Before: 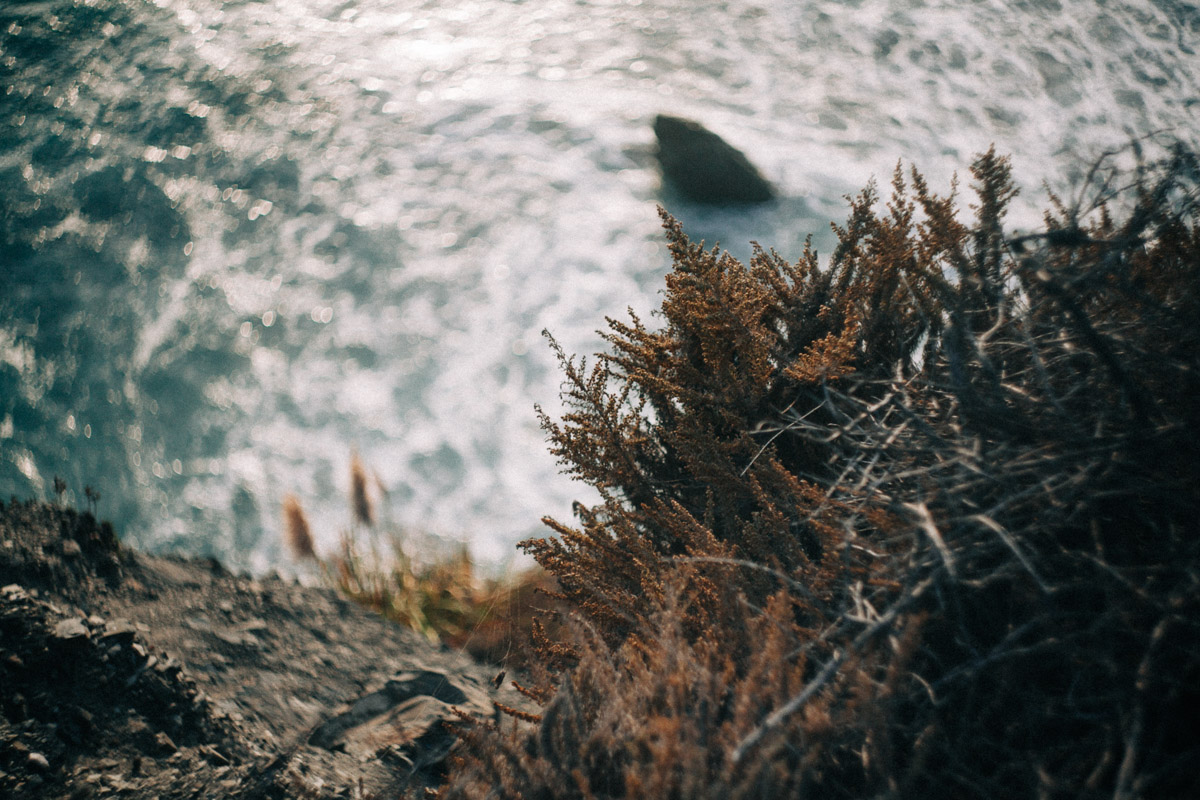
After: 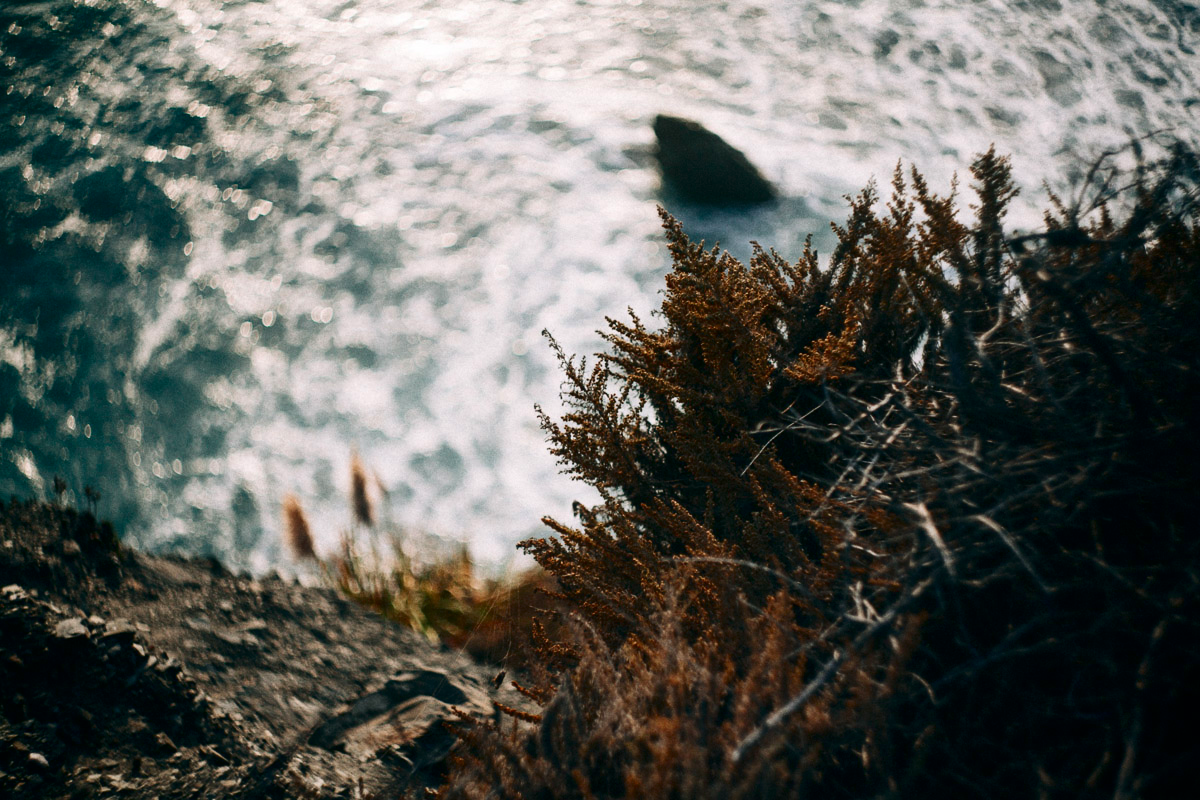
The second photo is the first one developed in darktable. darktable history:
contrast brightness saturation: contrast 0.211, brightness -0.113, saturation 0.212
